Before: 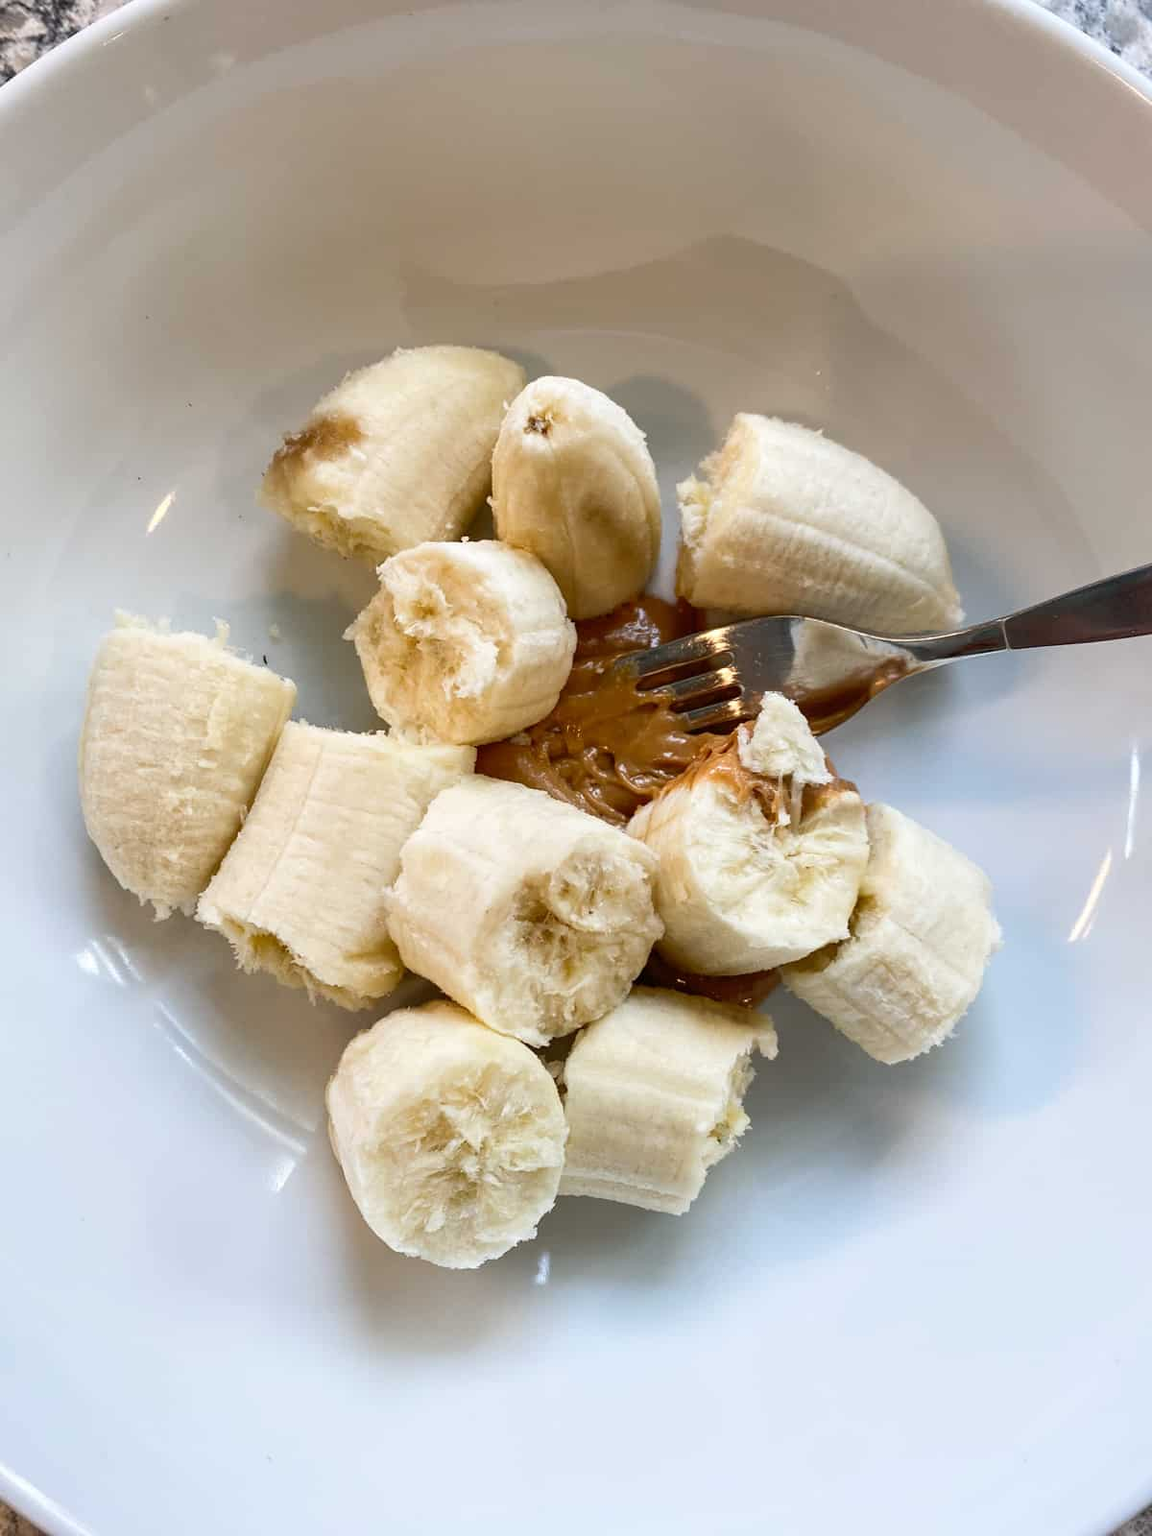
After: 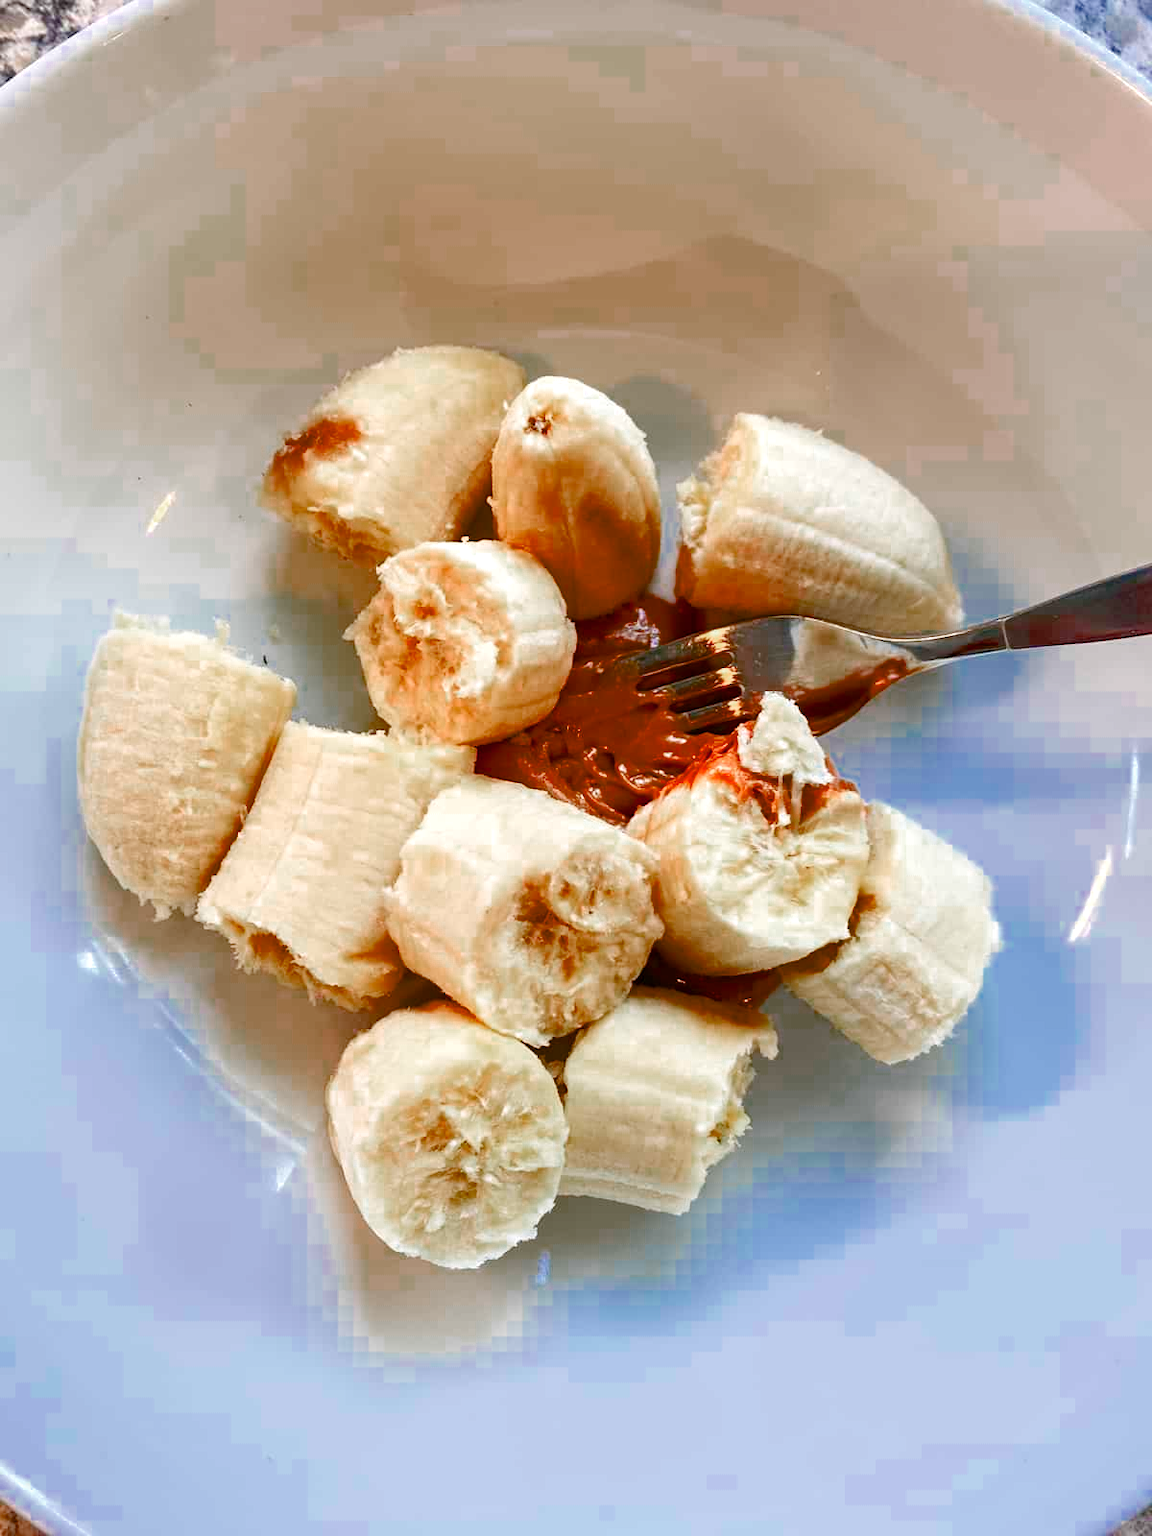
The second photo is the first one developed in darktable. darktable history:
color balance rgb: perceptual saturation grading › global saturation 20%, perceptual saturation grading › highlights -25.556%, perceptual saturation grading › shadows 49.881%, perceptual brilliance grading › global brilliance 10.172%, perceptual brilliance grading › shadows 15.649%, saturation formula JzAzBz (2021)
color zones: curves: ch0 [(0, 0.553) (0.123, 0.58) (0.23, 0.419) (0.468, 0.155) (0.605, 0.132) (0.723, 0.063) (0.833, 0.172) (0.921, 0.468)]; ch1 [(0.025, 0.645) (0.229, 0.584) (0.326, 0.551) (0.537, 0.446) (0.599, 0.911) (0.708, 1) (0.805, 0.944)]; ch2 [(0.086, 0.468) (0.254, 0.464) (0.638, 0.564) (0.702, 0.592) (0.768, 0.564)], mix 25.83%
